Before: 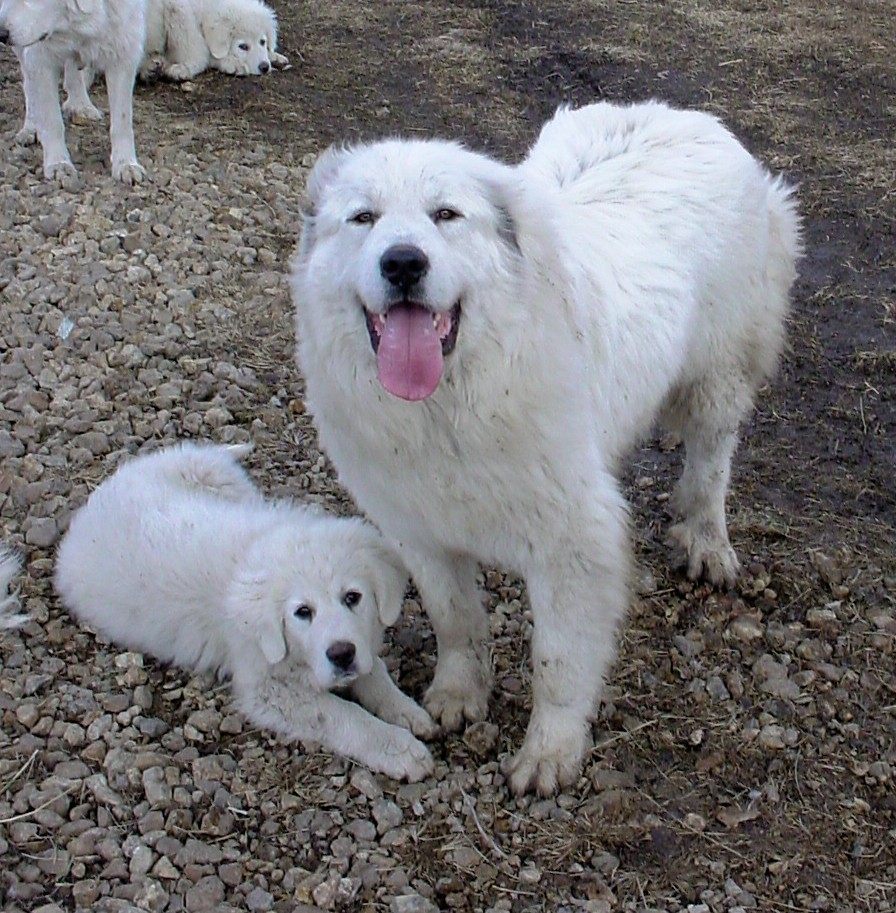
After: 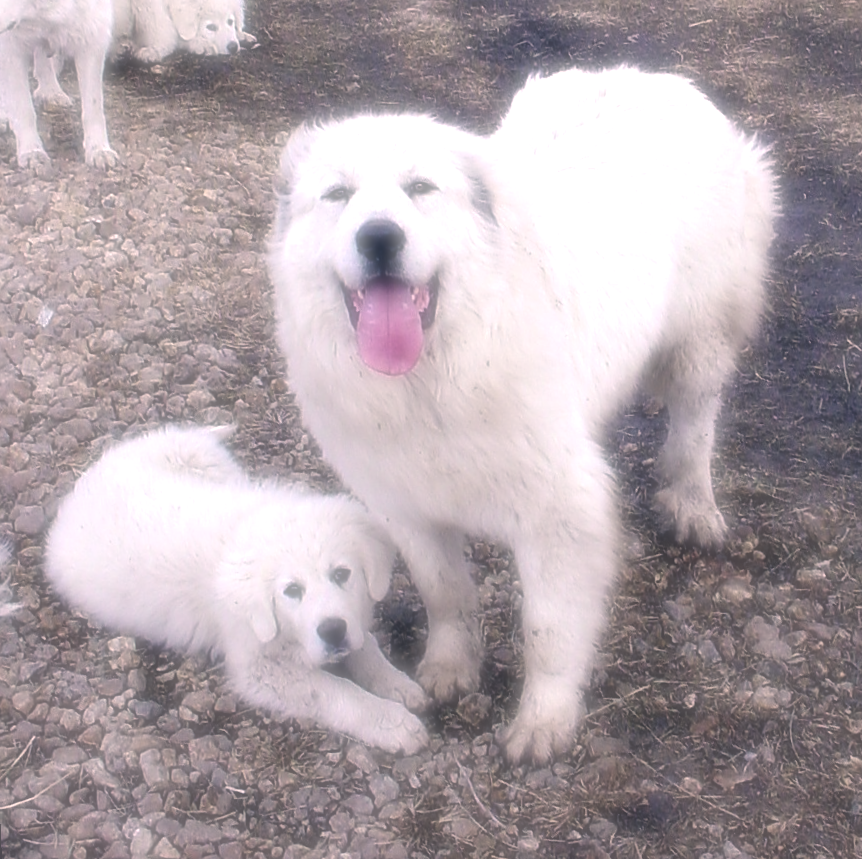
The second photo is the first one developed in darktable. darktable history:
soften: on, module defaults
sharpen: amount 0.2
exposure: black level correction 0, exposure 0.9 EV, compensate highlight preservation false
rotate and perspective: rotation -2.12°, lens shift (vertical) 0.009, lens shift (horizontal) -0.008, automatic cropping original format, crop left 0.036, crop right 0.964, crop top 0.05, crop bottom 0.959
color correction: highlights a* 14.46, highlights b* 5.85, shadows a* -5.53, shadows b* -15.24, saturation 0.85
